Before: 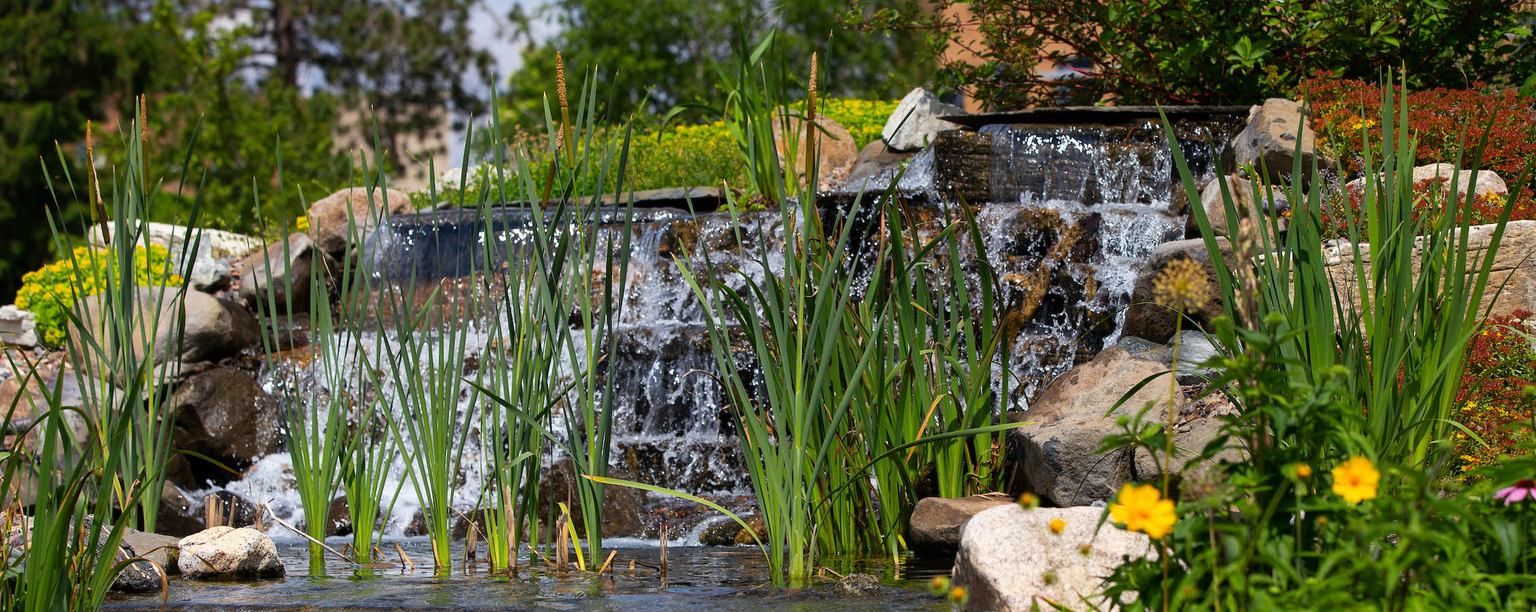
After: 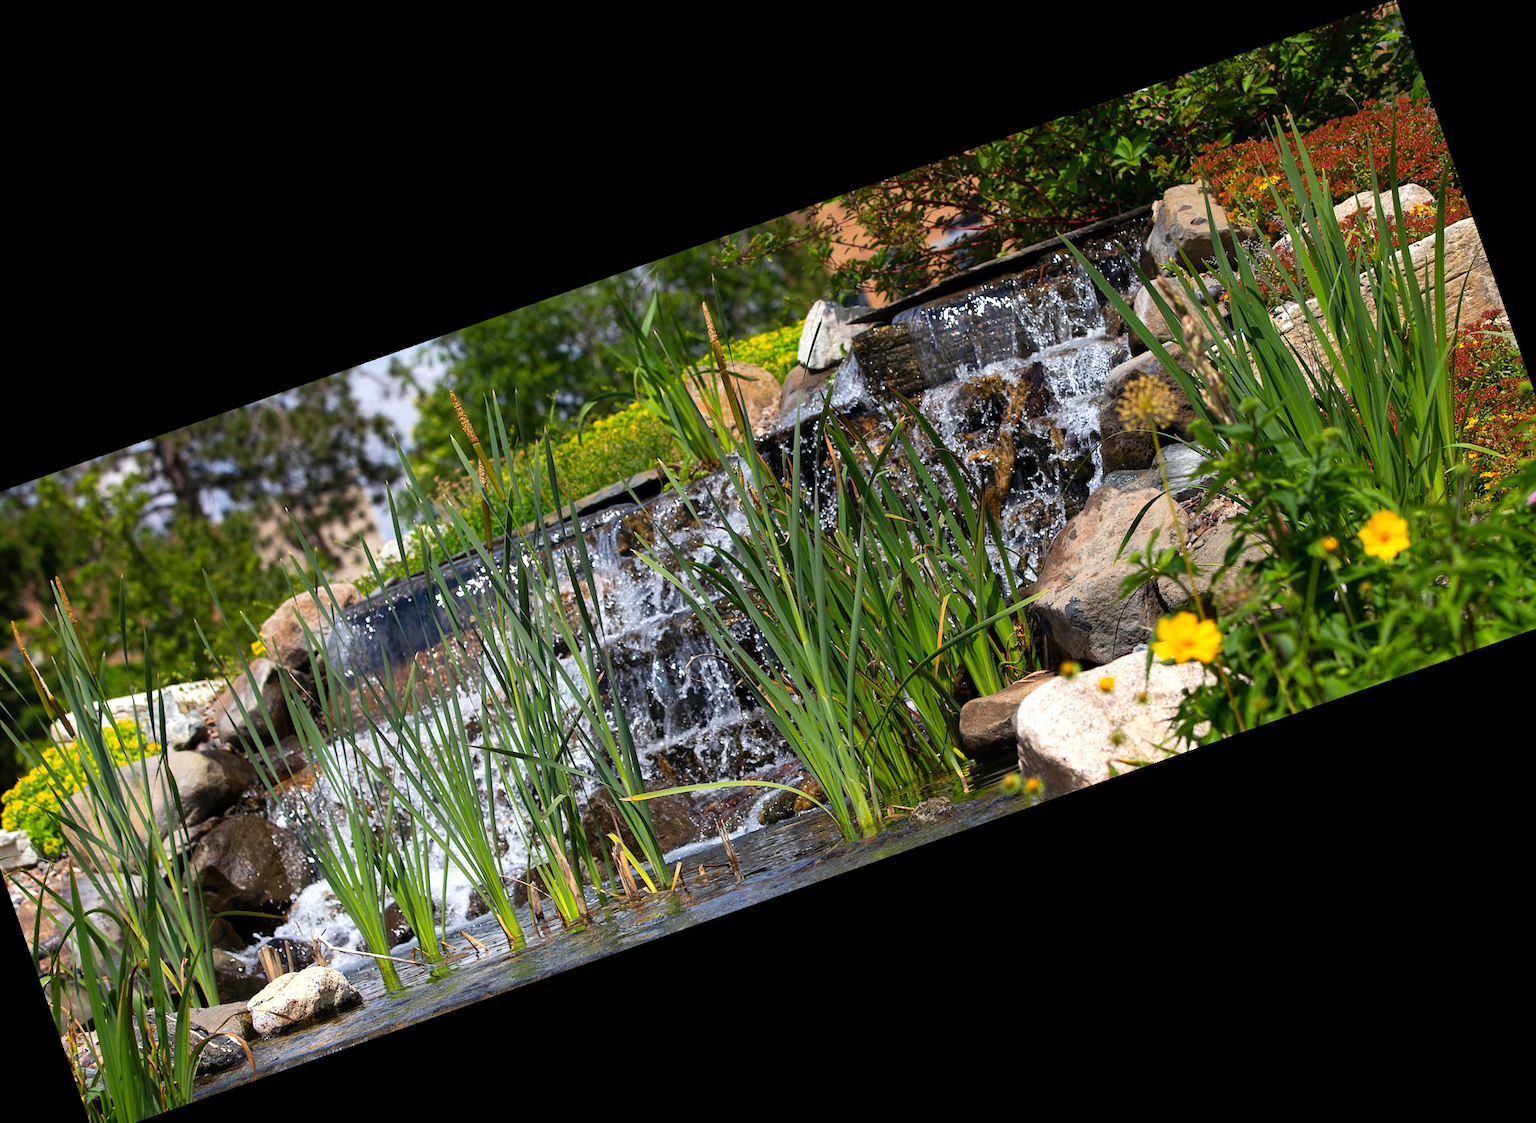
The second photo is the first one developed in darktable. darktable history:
crop and rotate: angle 19.43°, left 6.812%, right 4.125%, bottom 1.087%
exposure: exposure 0.3 EV, compensate highlight preservation false
